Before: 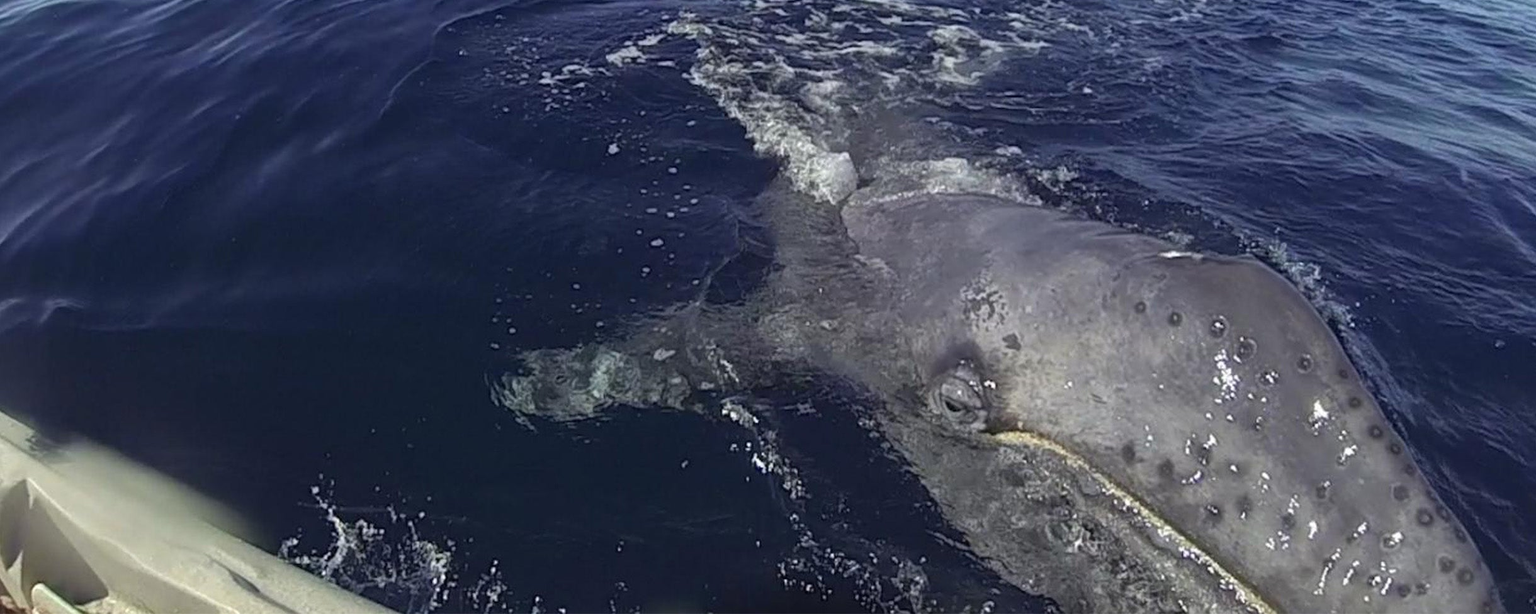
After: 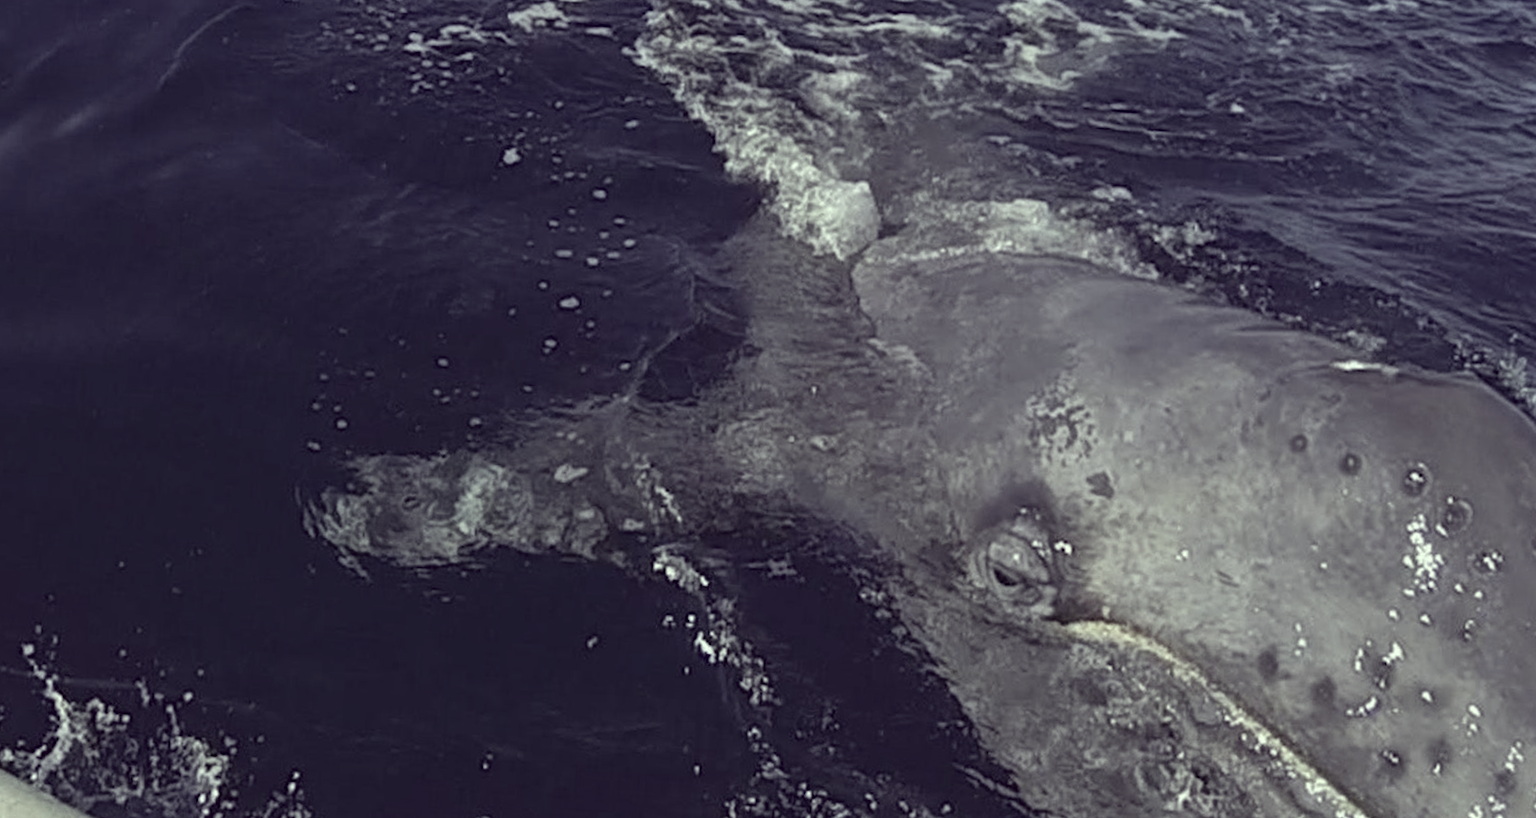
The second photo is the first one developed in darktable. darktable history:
crop and rotate: angle -3.27°, left 14.277%, top 0.028%, right 10.766%, bottom 0.028%
color correction: highlights a* -20.17, highlights b* 20.27, shadows a* 20.03, shadows b* -20.46, saturation 0.43
